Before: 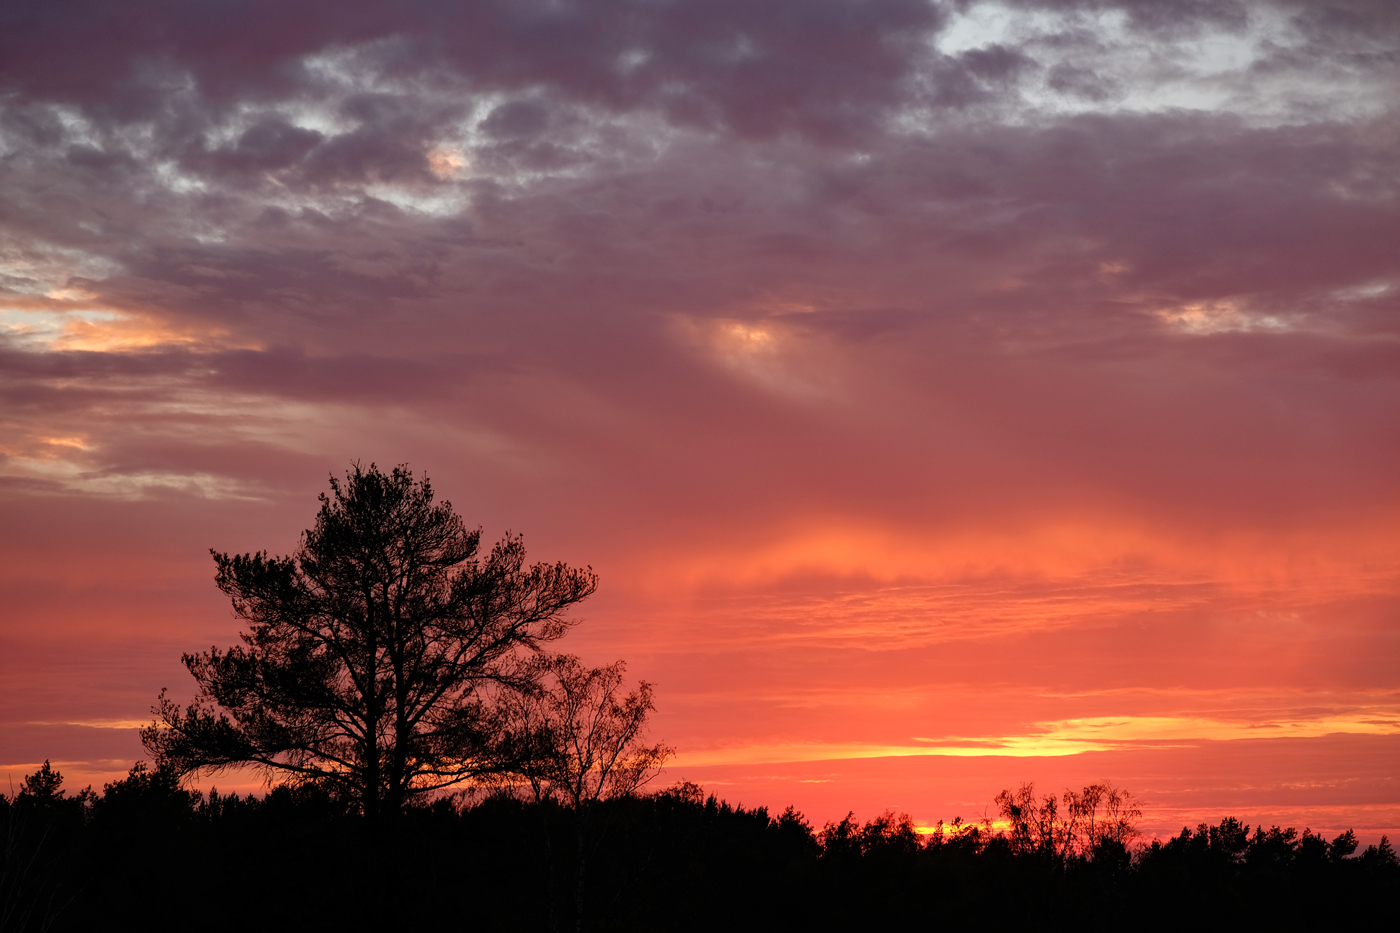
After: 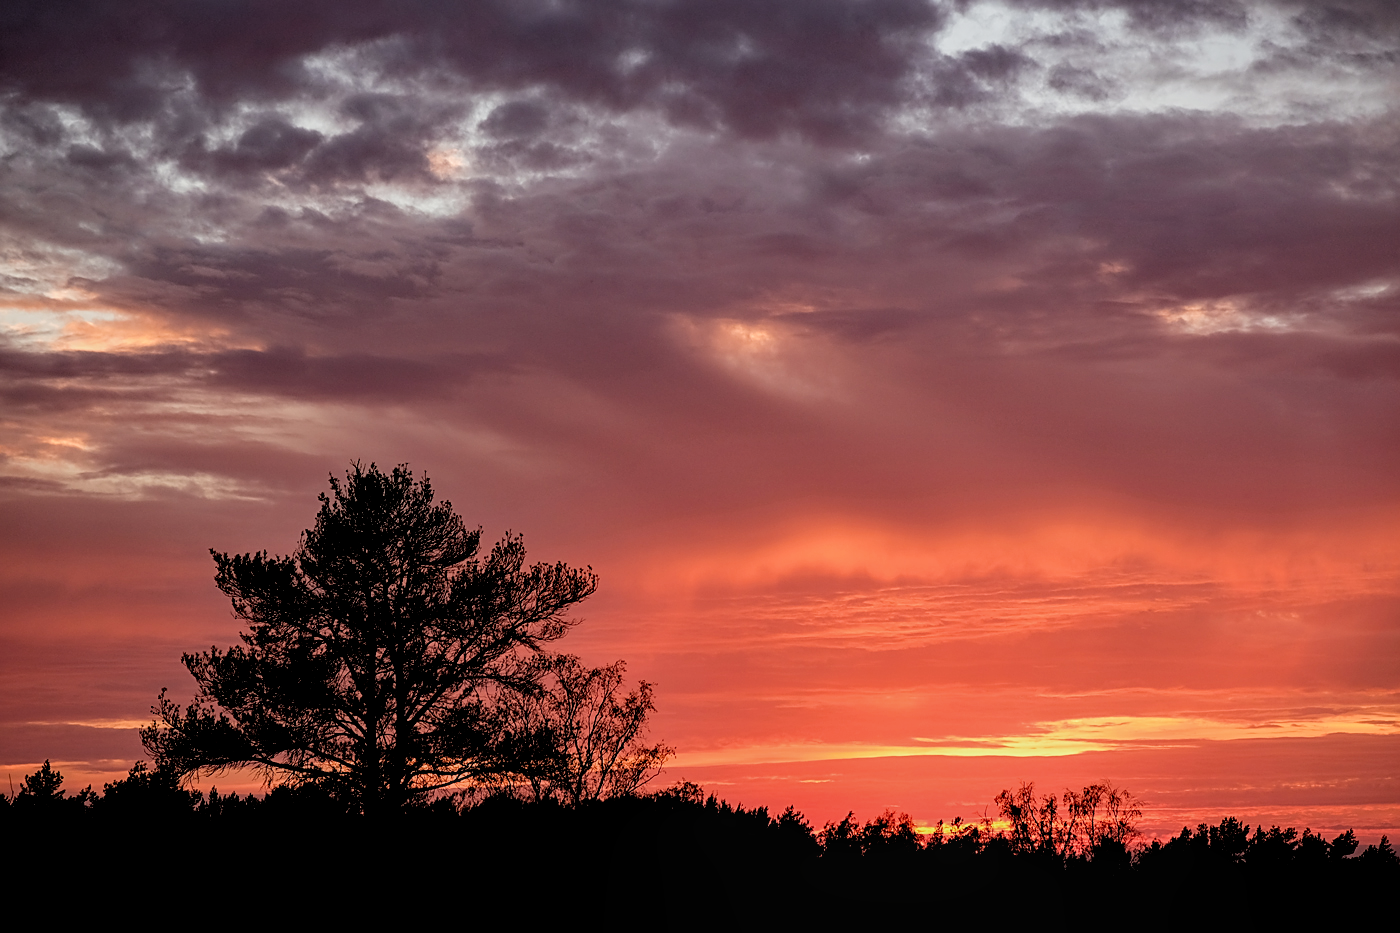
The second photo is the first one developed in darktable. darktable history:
sharpen: on, module defaults
local contrast: on, module defaults
filmic rgb: black relative exposure -5 EV, hardness 2.88, contrast 1.3, highlights saturation mix -30%
